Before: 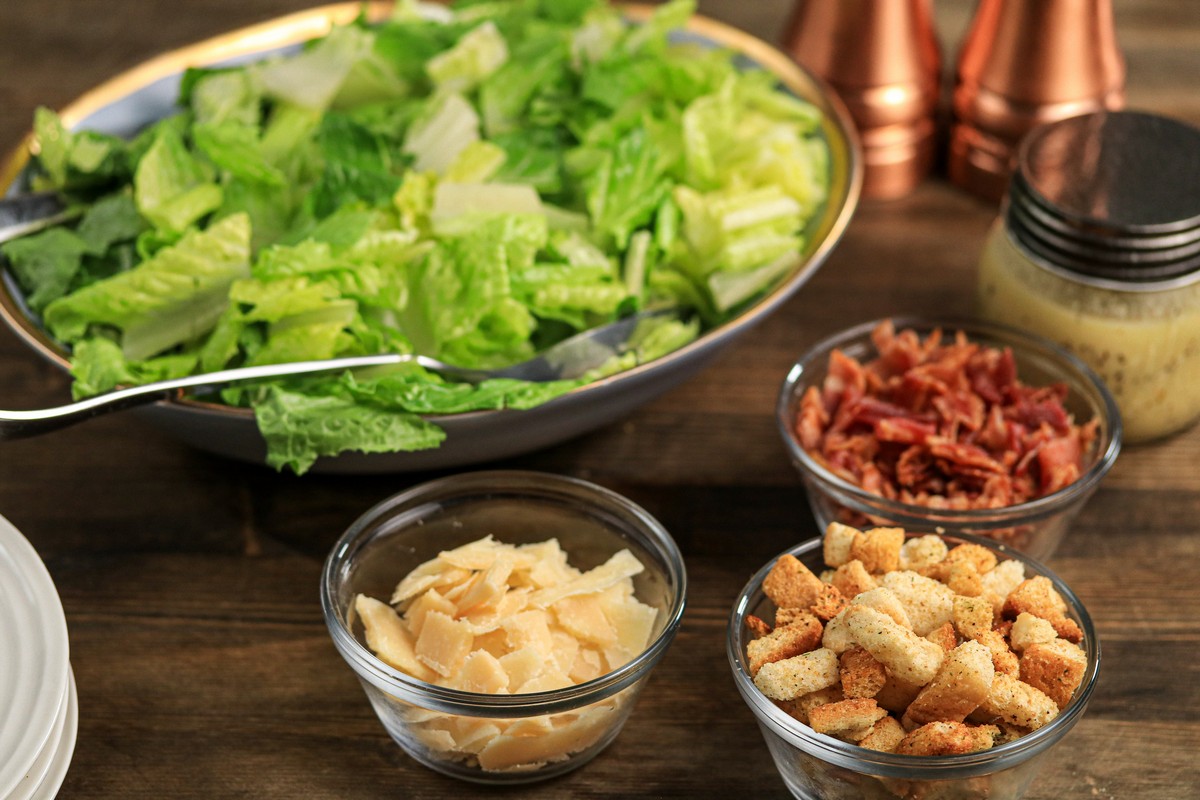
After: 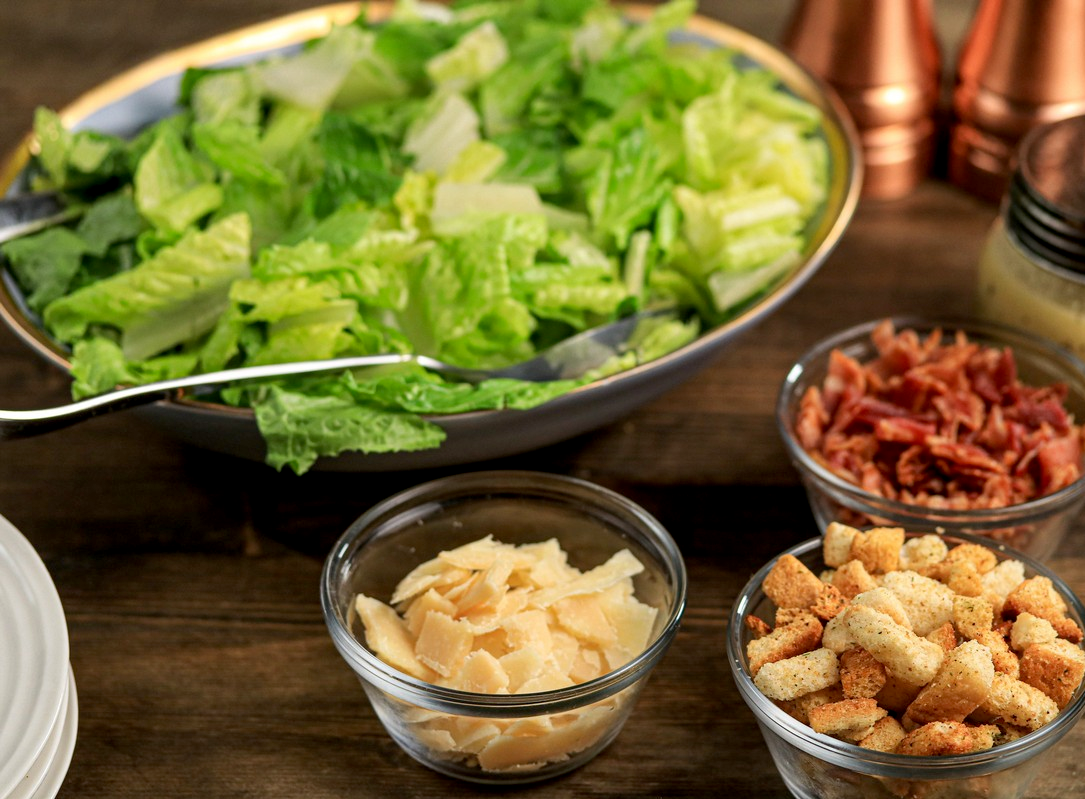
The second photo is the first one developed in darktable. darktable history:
exposure: black level correction 0.005, exposure 0.015 EV, compensate exposure bias true, compensate highlight preservation false
crop: right 9.503%, bottom 0.022%
shadows and highlights: shadows 20.12, highlights -19.81, highlights color adjustment 49.51%, soften with gaussian
